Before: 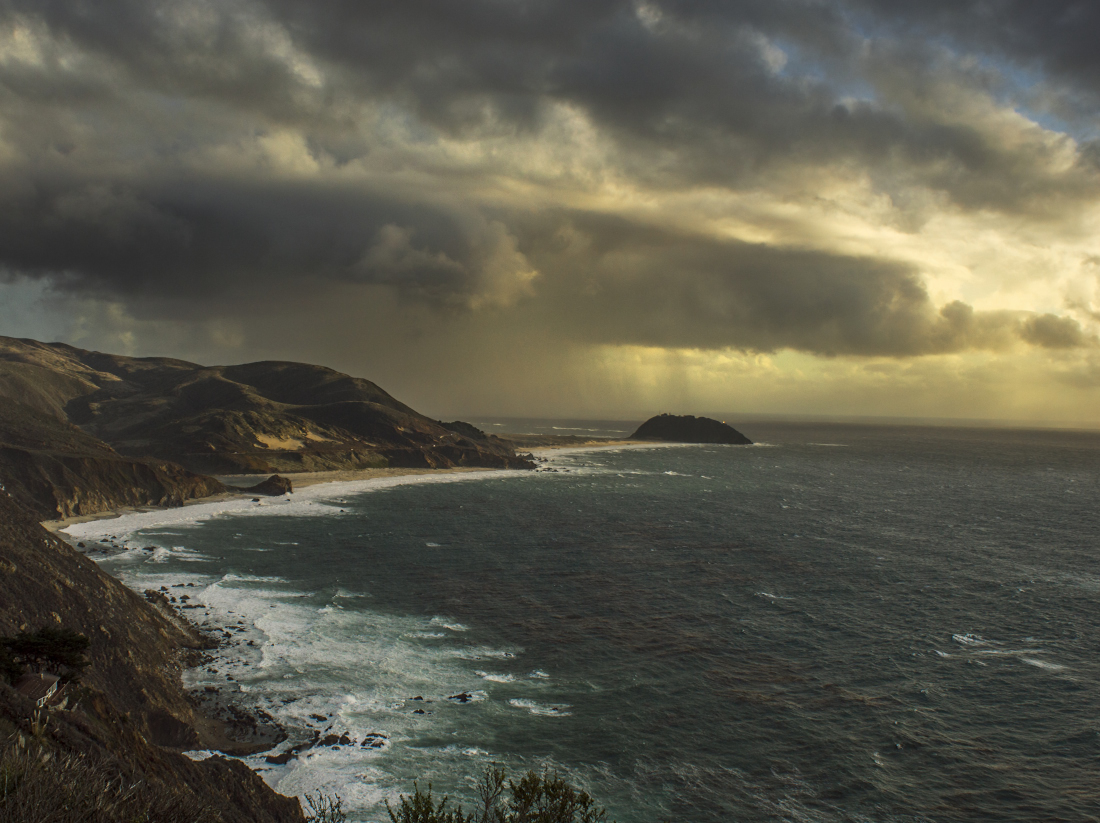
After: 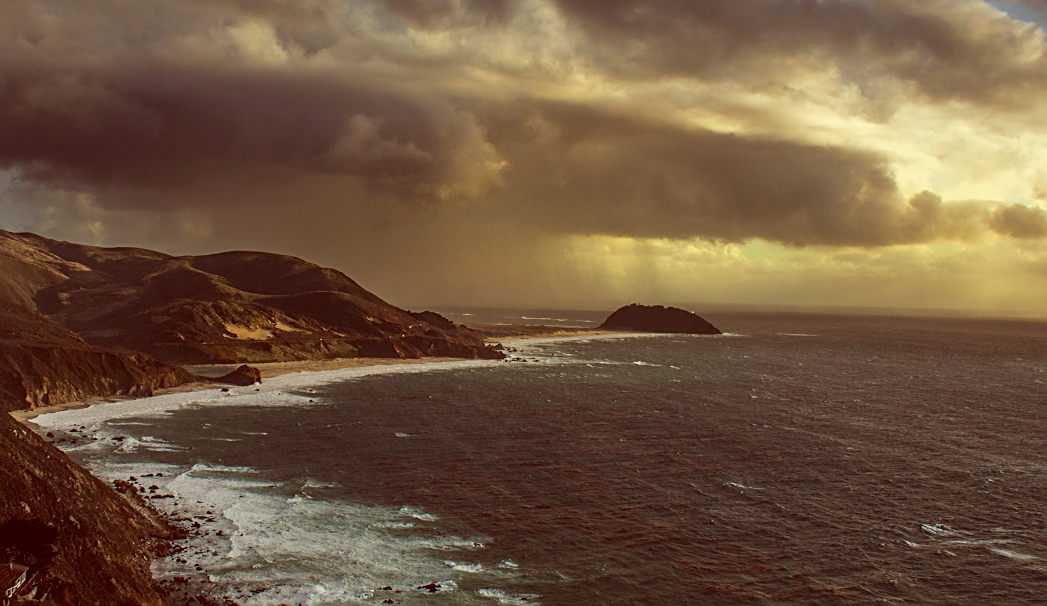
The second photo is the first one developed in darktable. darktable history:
crop and rotate: left 2.871%, top 13.389%, right 1.898%, bottom 12.883%
tone equalizer: on, module defaults
color correction: highlights a* -7.19, highlights b* -0.192, shadows a* 20.34, shadows b* 12.02
sharpen: on, module defaults
